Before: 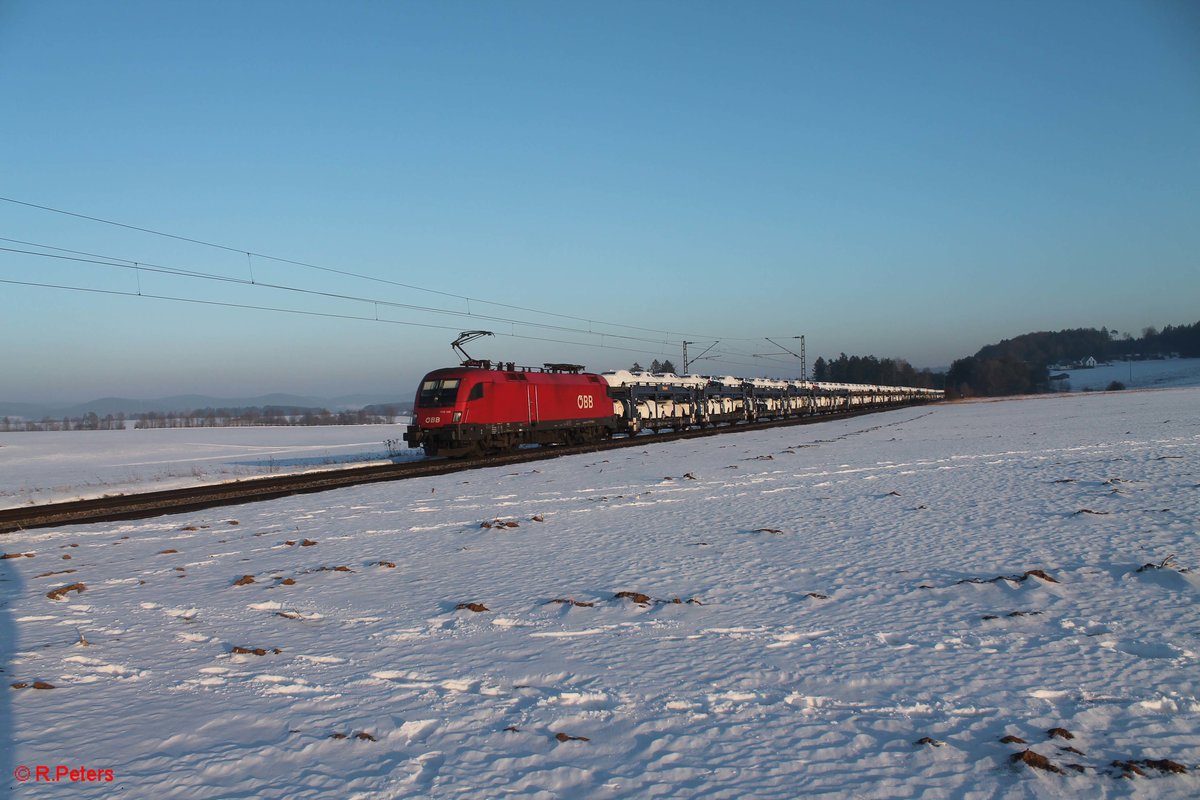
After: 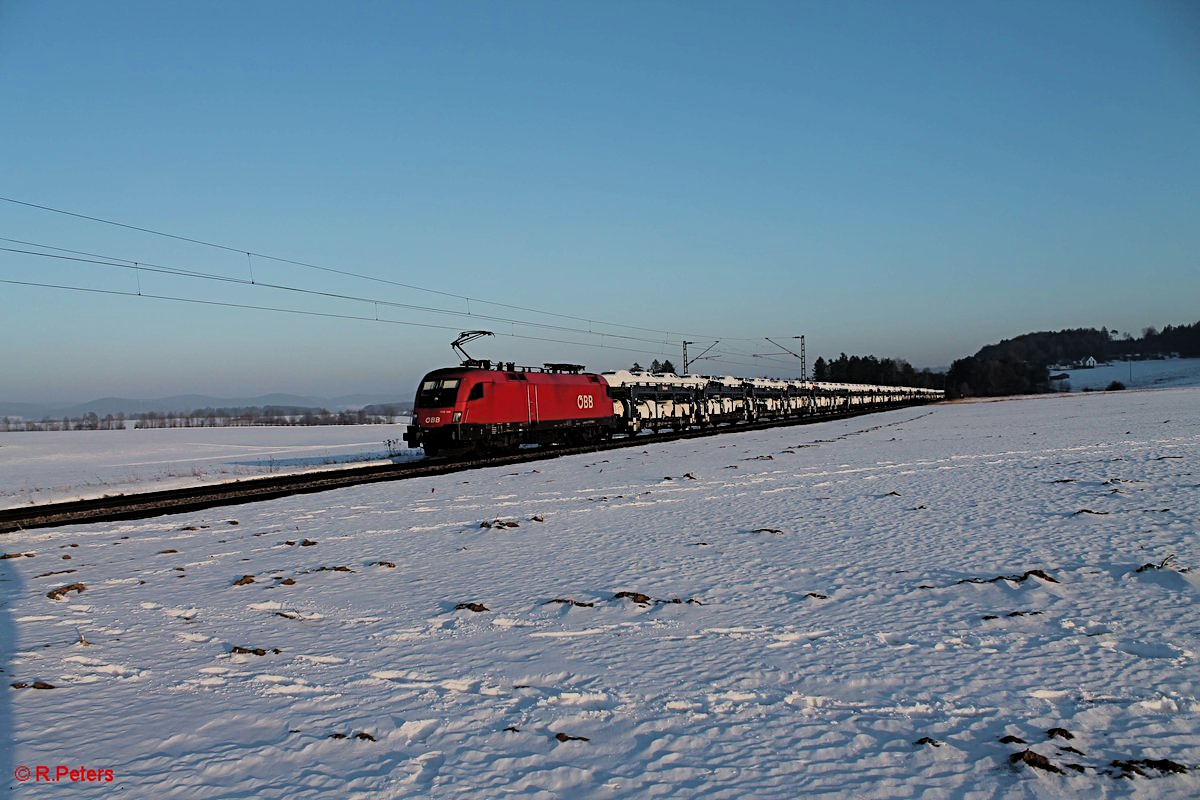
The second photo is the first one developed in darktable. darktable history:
filmic rgb: black relative exposure -4.69 EV, white relative exposure 4.78 EV, hardness 2.35, latitude 35.89%, contrast 1.048, highlights saturation mix 0.906%, shadows ↔ highlights balance 1.23%, color science v5 (2021), contrast in shadows safe, contrast in highlights safe
sharpen: radius 3.075
